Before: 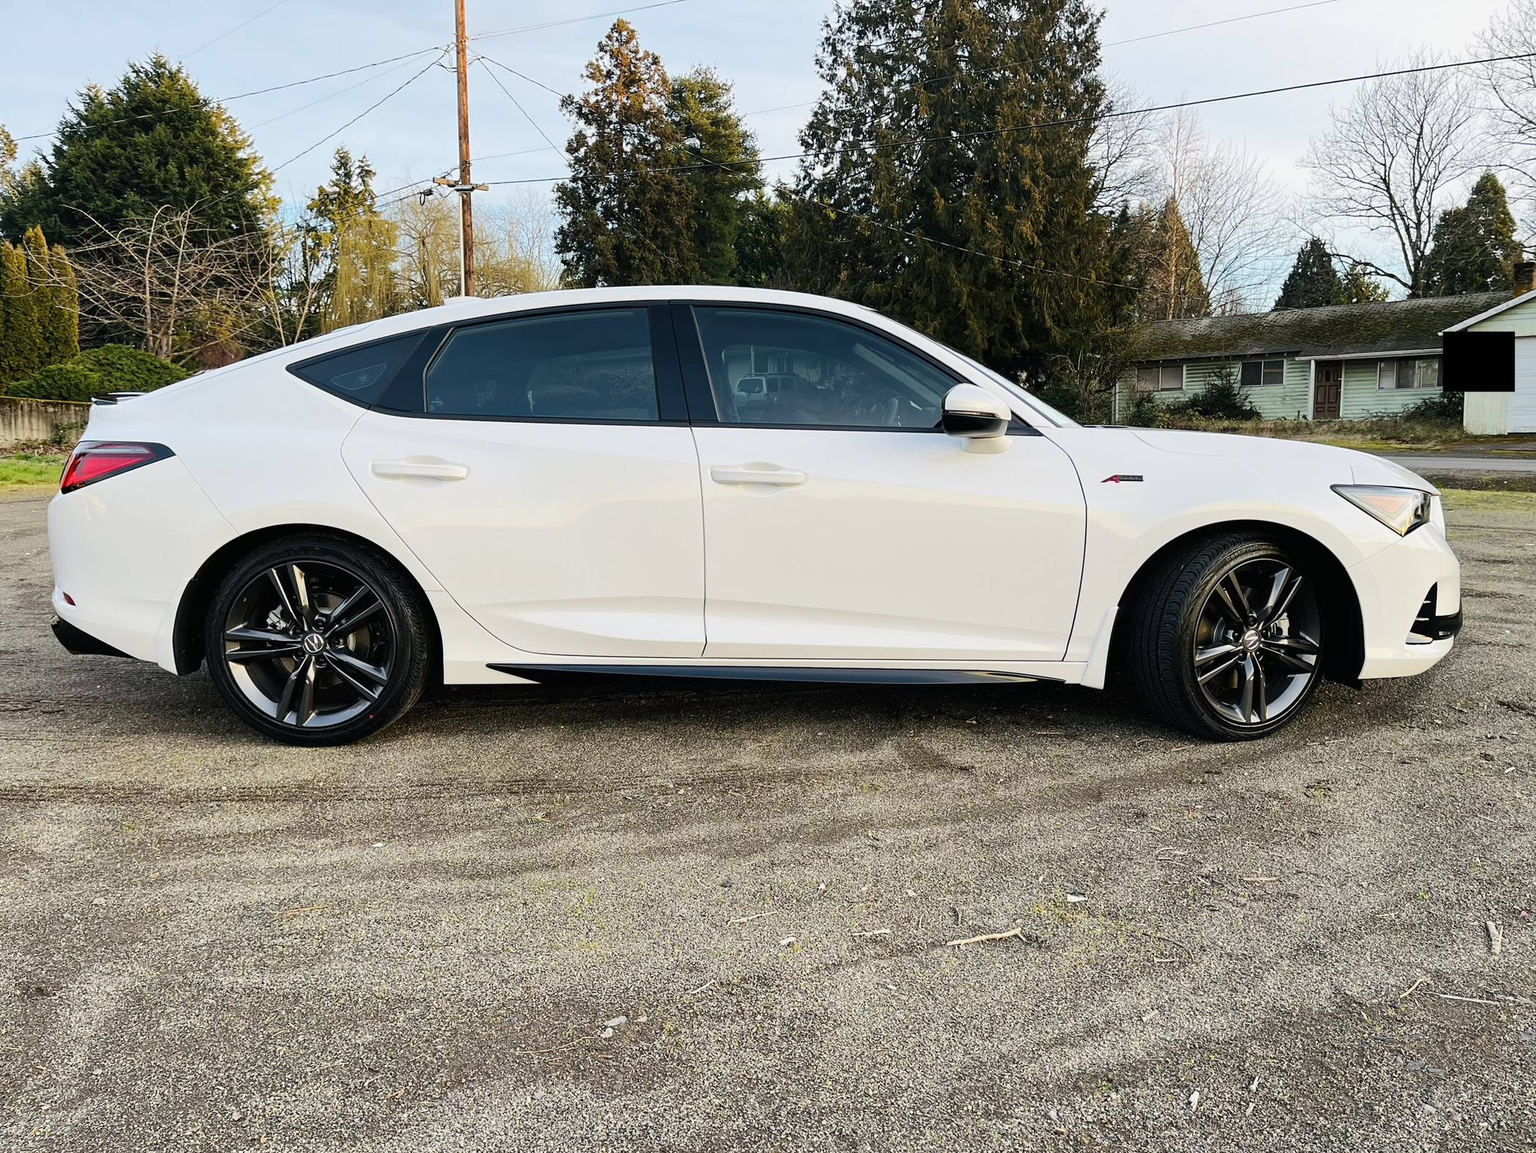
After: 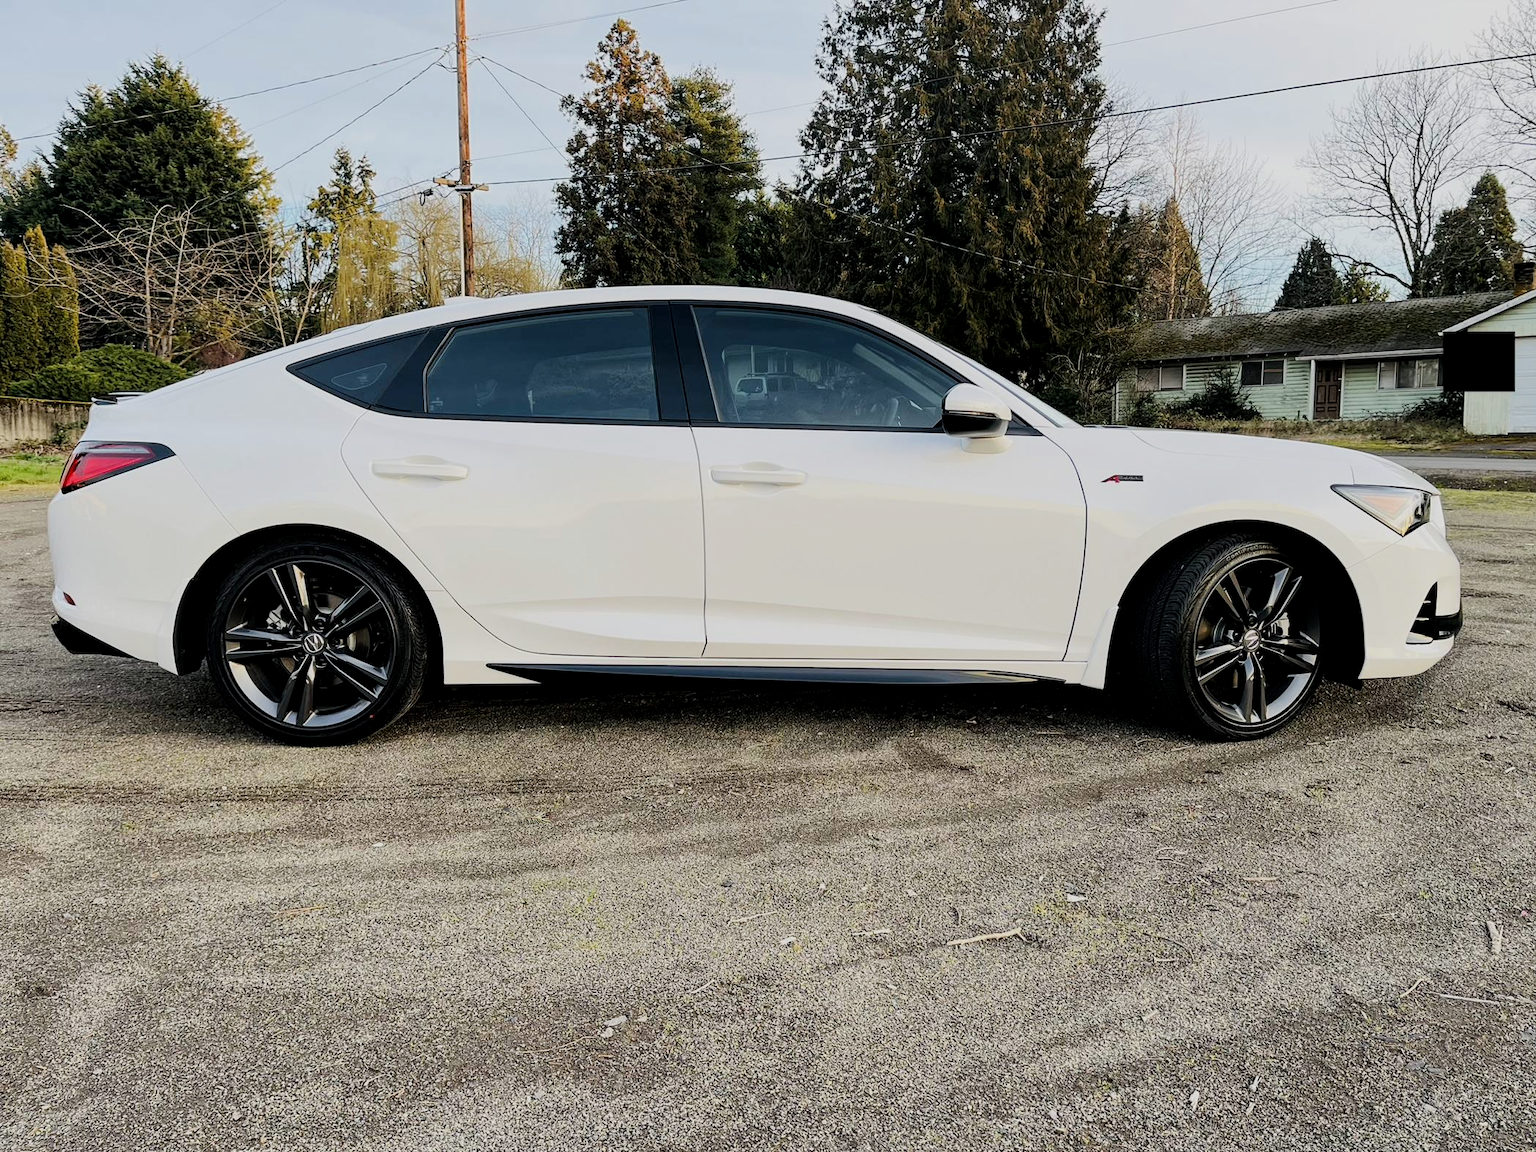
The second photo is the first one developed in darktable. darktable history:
filmic rgb: black relative exposure -8.15 EV, white relative exposure 3.76 EV, hardness 4.46
local contrast: highlights 100%, shadows 100%, detail 120%, midtone range 0.2
